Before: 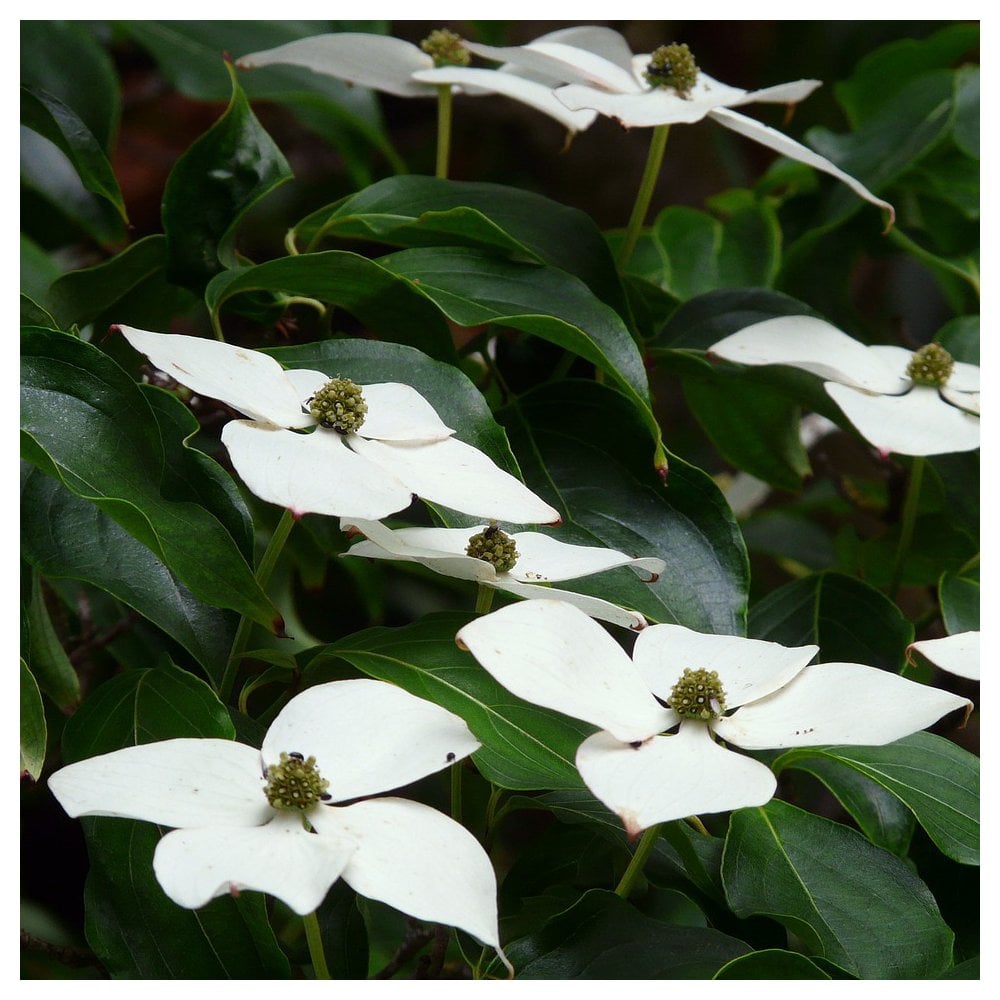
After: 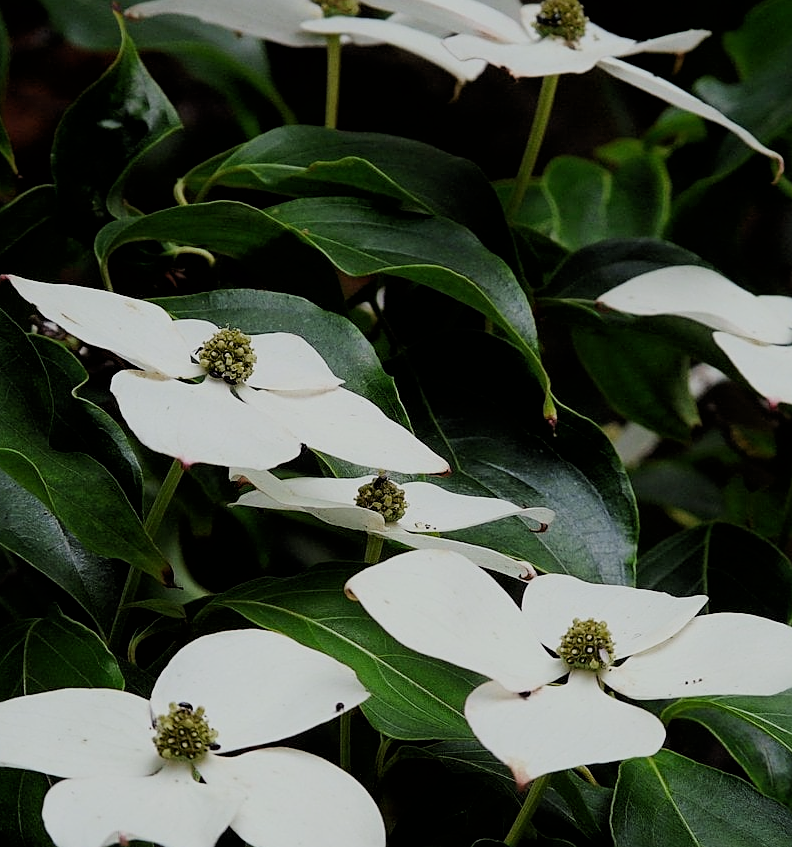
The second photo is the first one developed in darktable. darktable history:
sharpen: on, module defaults
tone equalizer: -8 EV -0.542 EV, edges refinement/feathering 500, mask exposure compensation -1.57 EV, preserve details no
filmic rgb: black relative exposure -6.9 EV, white relative exposure 5.68 EV, hardness 2.85
crop: left 11.184%, top 5.066%, right 9.575%, bottom 10.21%
